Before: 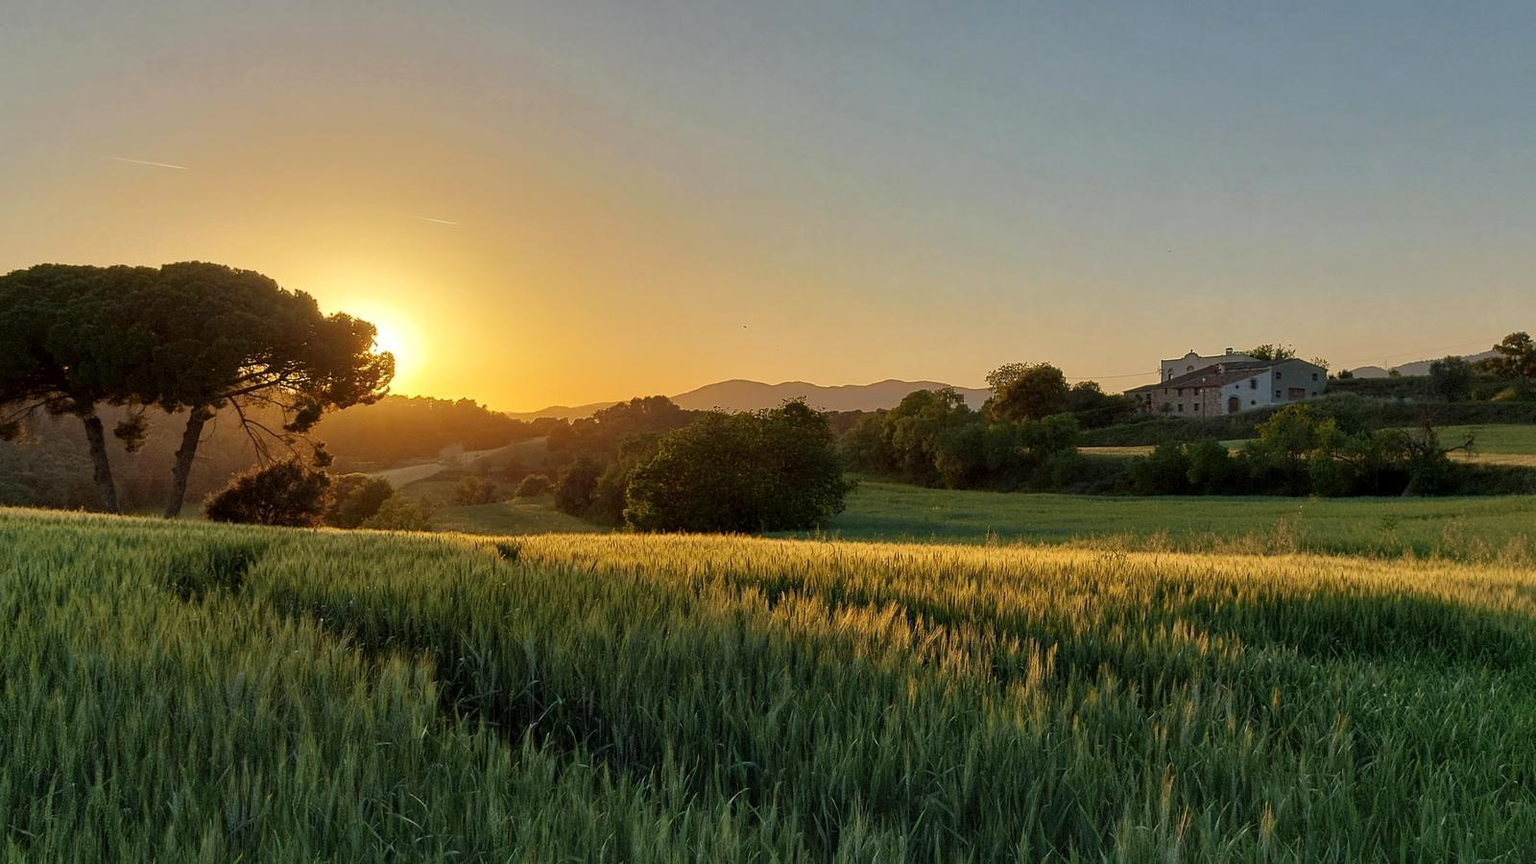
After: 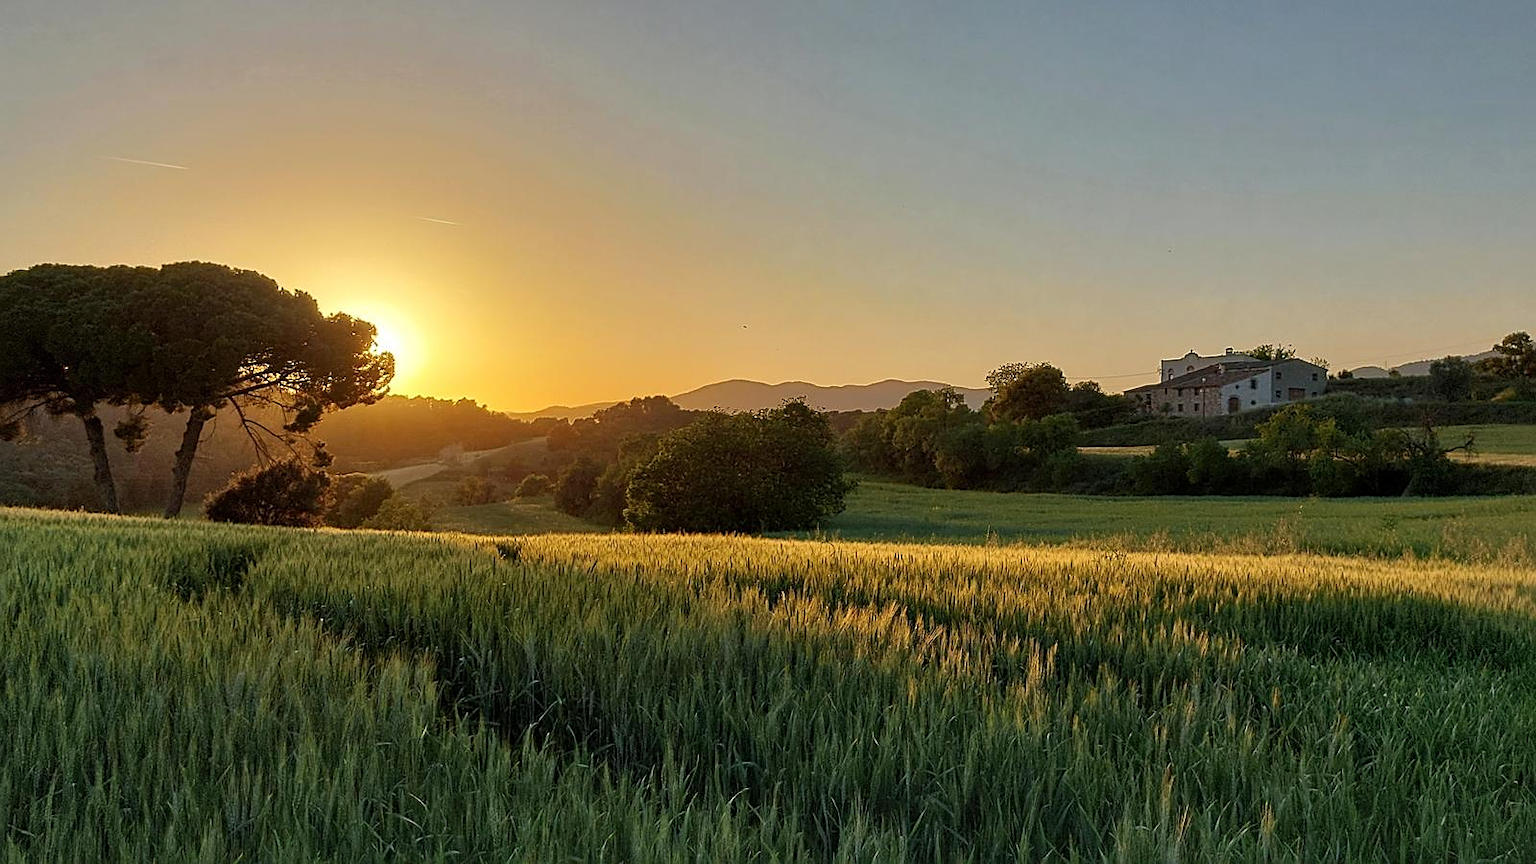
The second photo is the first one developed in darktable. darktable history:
vignetting: fall-off start 85%, fall-off radius 80%, brightness -0.182, saturation -0.3, width/height ratio 1.219, dithering 8-bit output, unbound false
sharpen: on, module defaults
